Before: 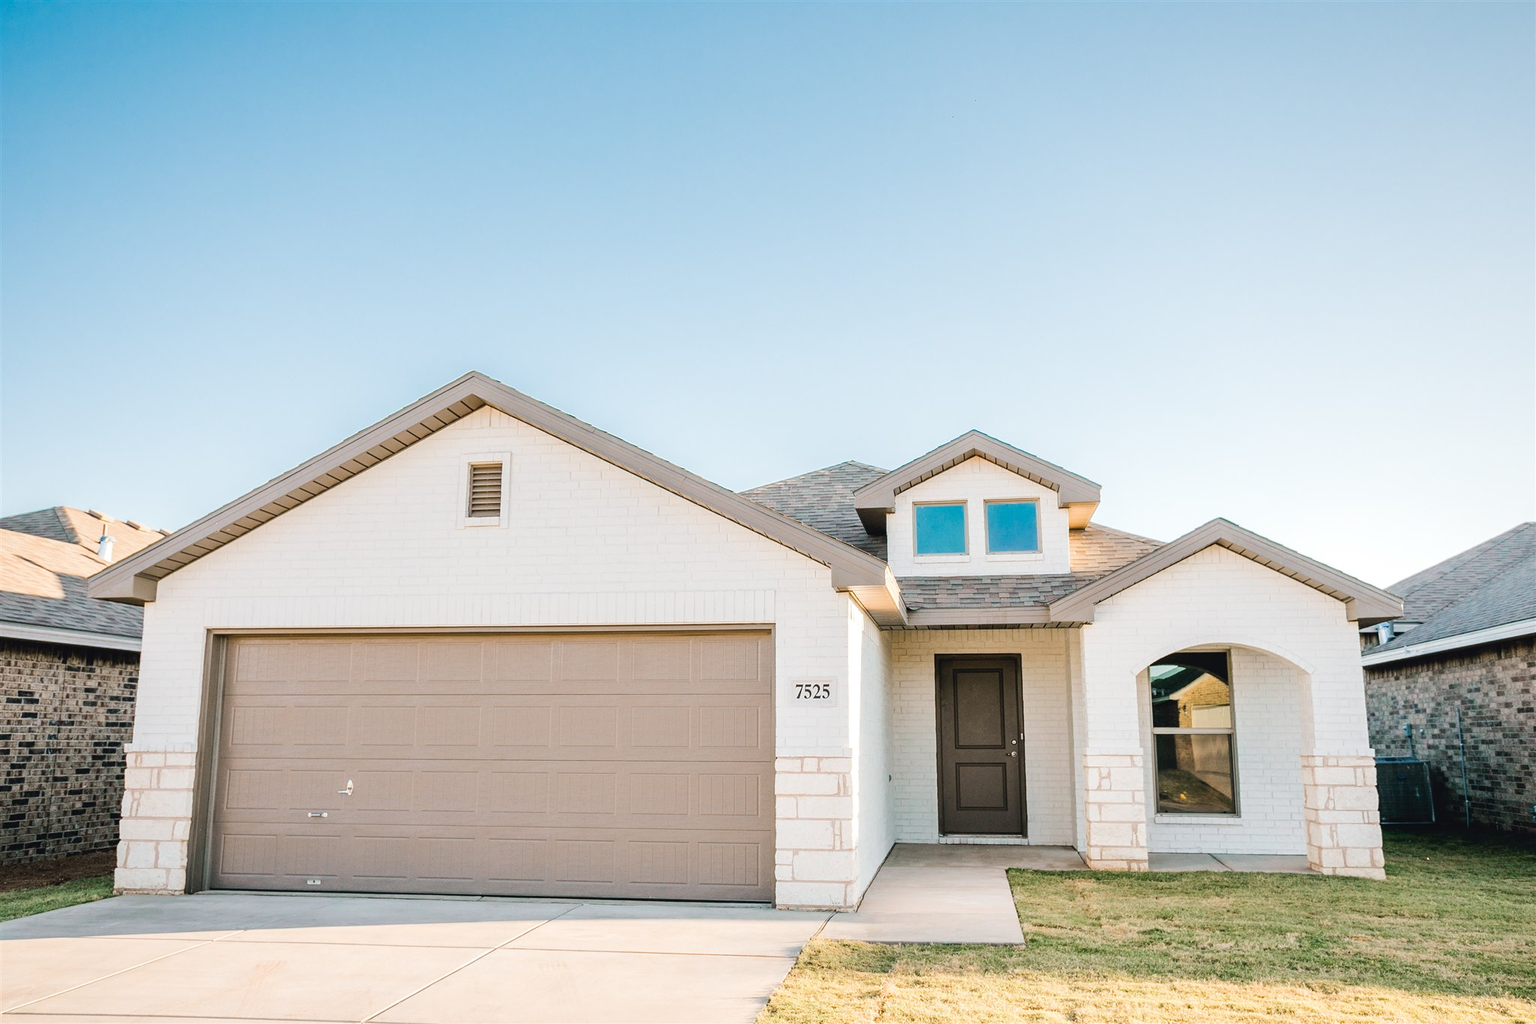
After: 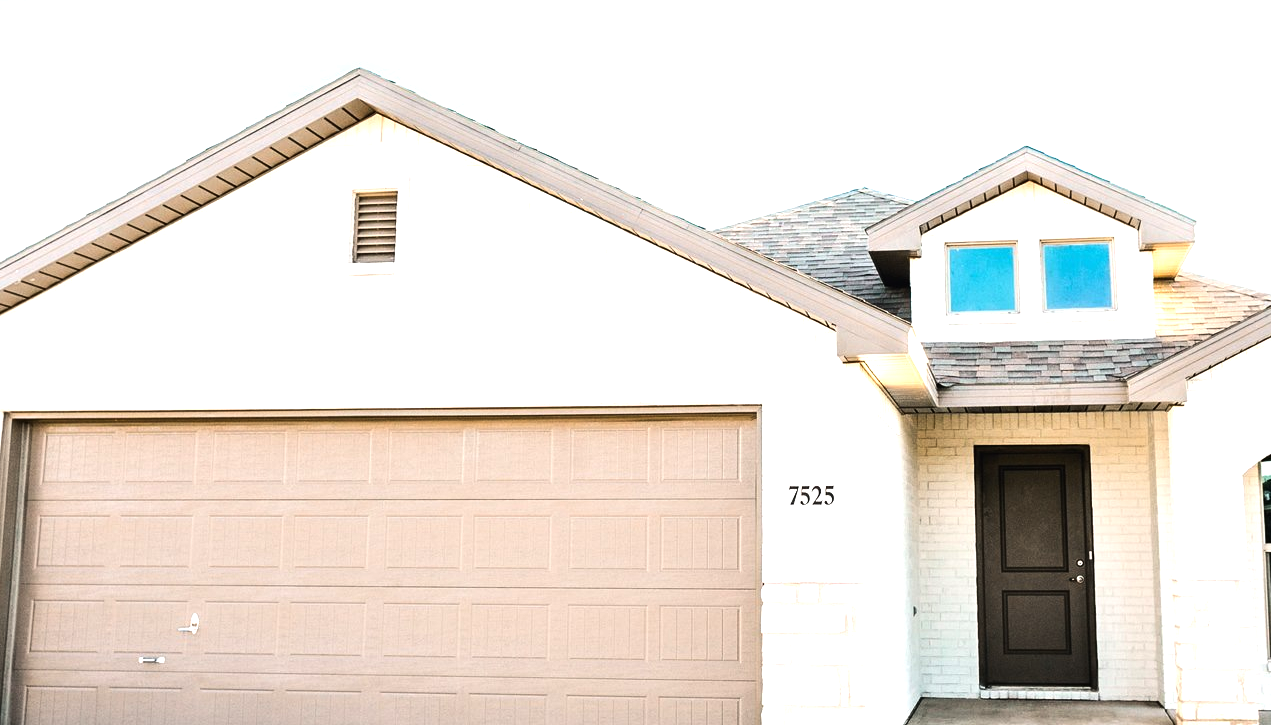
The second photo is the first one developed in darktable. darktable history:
tone equalizer: -8 EV -1.08 EV, -7 EV -1.01 EV, -6 EV -0.867 EV, -5 EV -0.578 EV, -3 EV 0.578 EV, -2 EV 0.867 EV, -1 EV 1.01 EV, +0 EV 1.08 EV, edges refinement/feathering 500, mask exposure compensation -1.57 EV, preserve details no
crop: left 13.312%, top 31.28%, right 24.627%, bottom 15.582%
